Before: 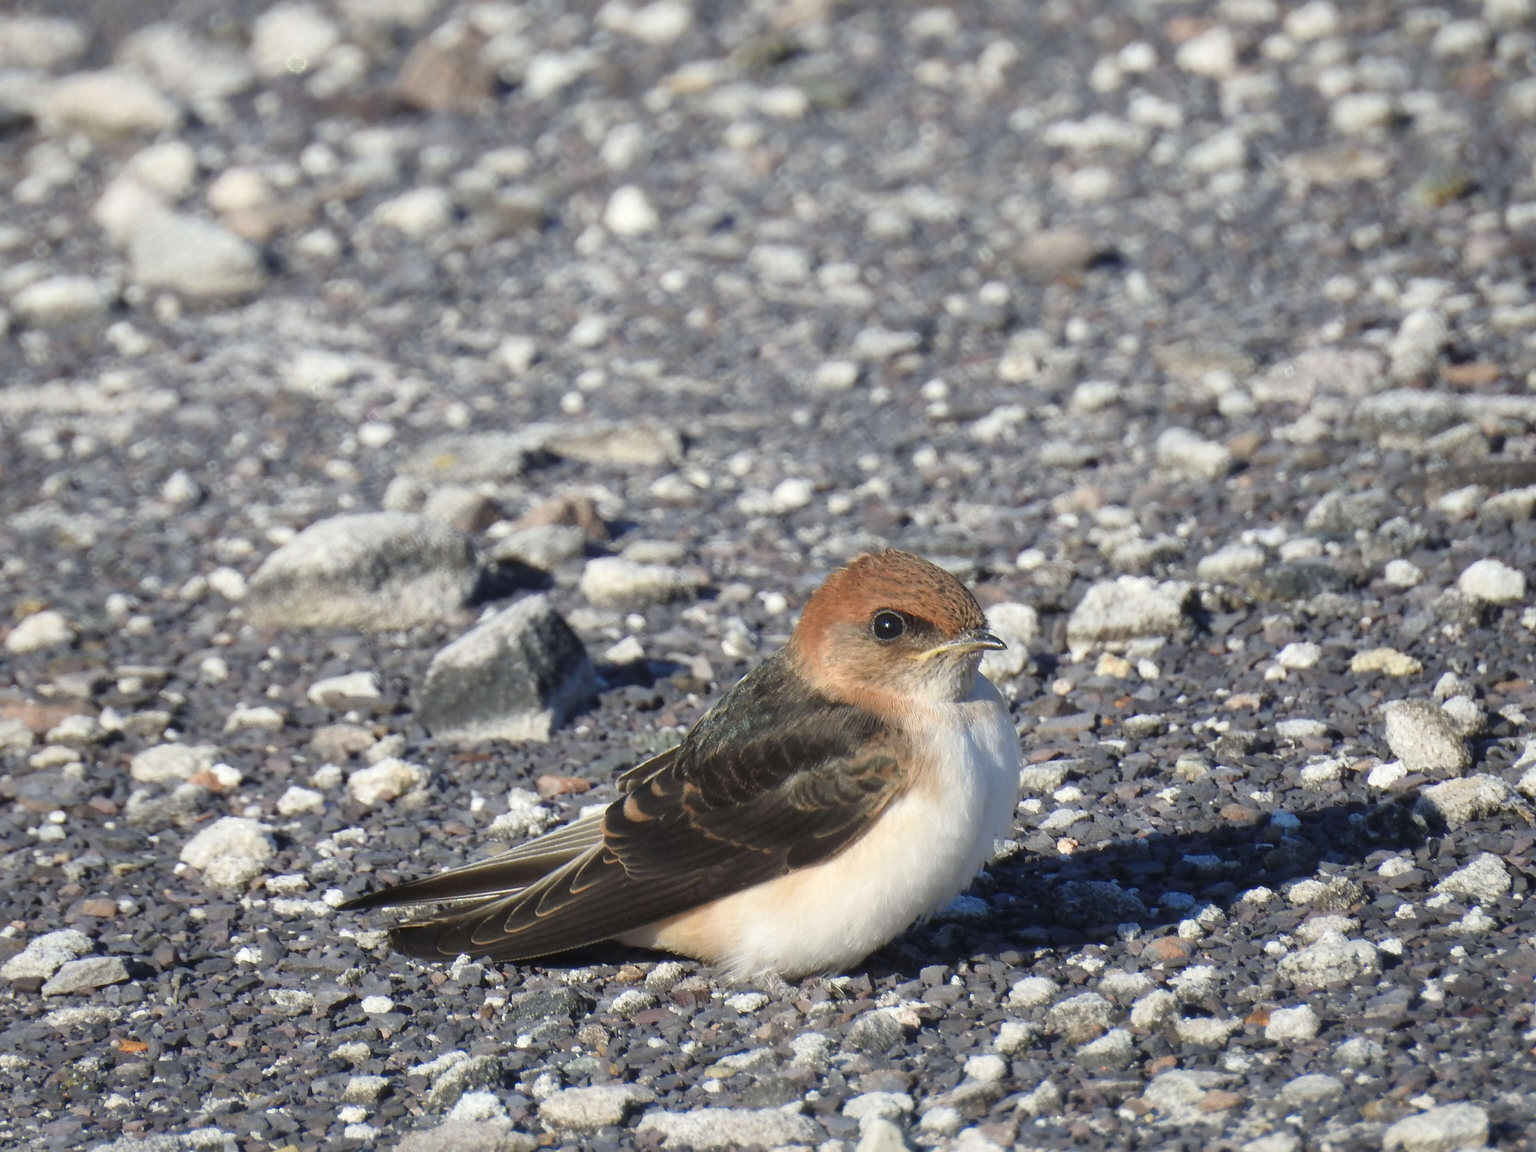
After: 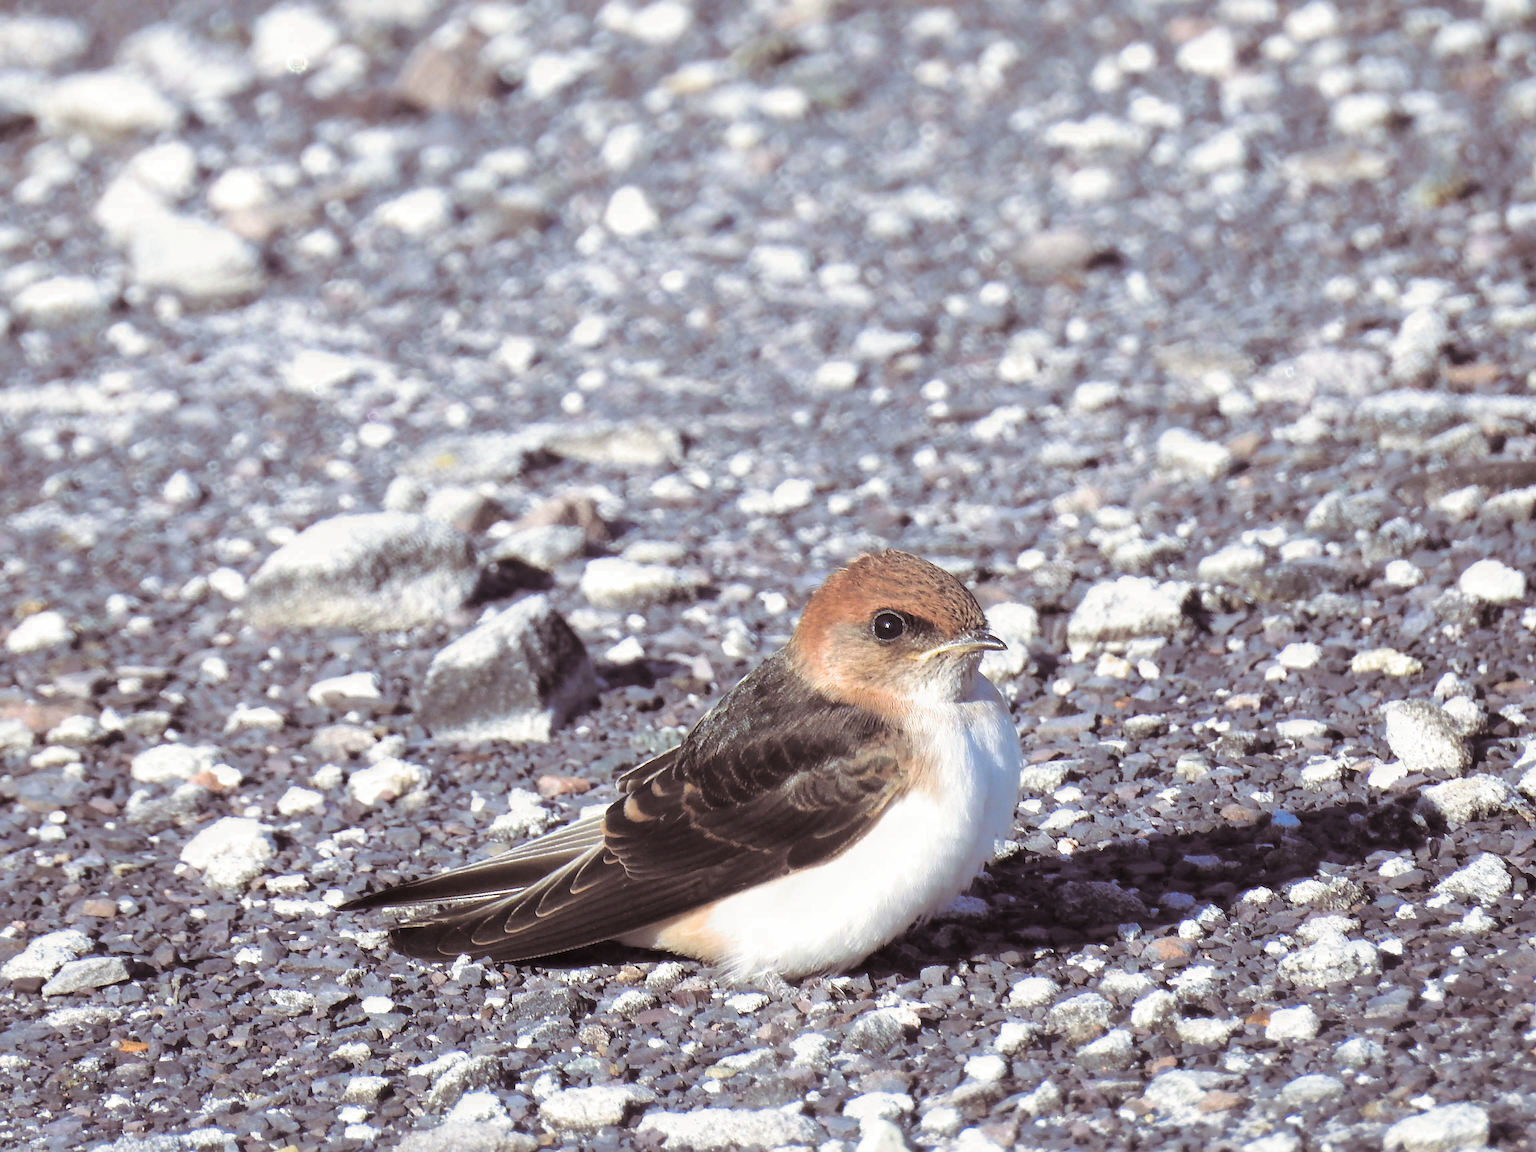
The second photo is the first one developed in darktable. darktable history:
exposure: black level correction -0.002, exposure 0.54 EV, compensate highlight preservation false
white balance: red 0.984, blue 1.059
split-toning: shadows › saturation 0.24, highlights › hue 54°, highlights › saturation 0.24
filmic rgb: middle gray luminance 18.42%, black relative exposure -11.45 EV, white relative exposure 2.55 EV, threshold 6 EV, target black luminance 0%, hardness 8.41, latitude 99%, contrast 1.084, shadows ↔ highlights balance 0.505%, add noise in highlights 0, preserve chrominance max RGB, color science v3 (2019), use custom middle-gray values true, iterations of high-quality reconstruction 0, contrast in highlights soft, enable highlight reconstruction true
sharpen: on, module defaults
